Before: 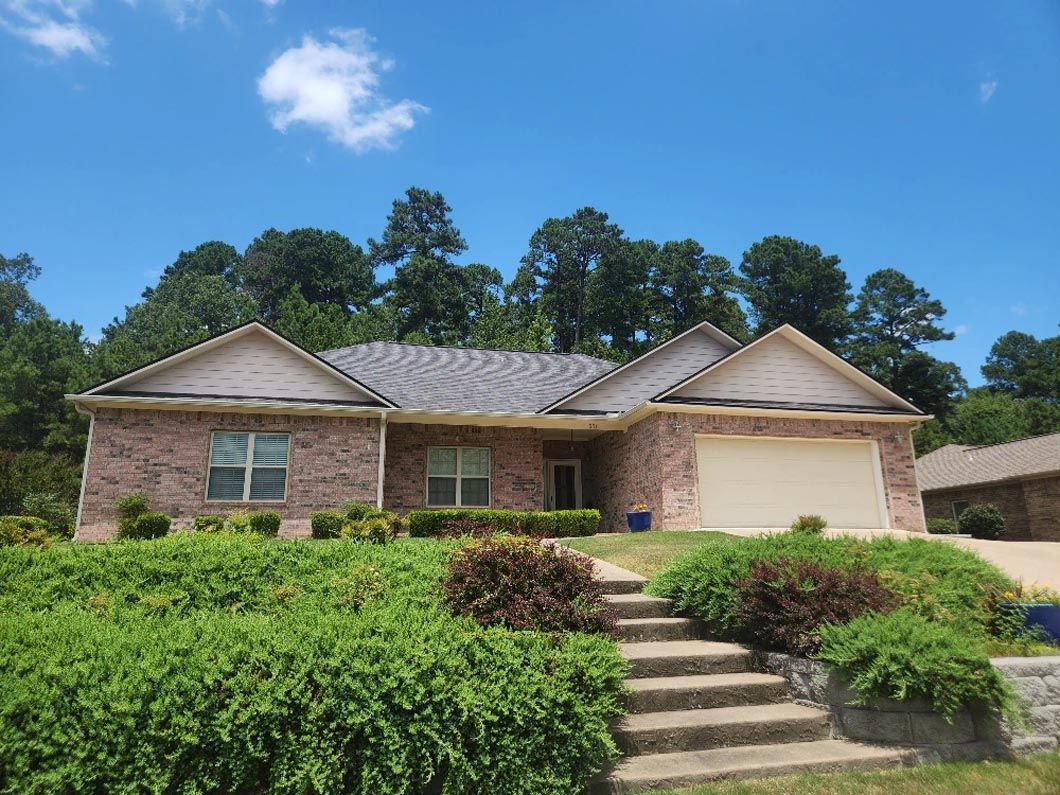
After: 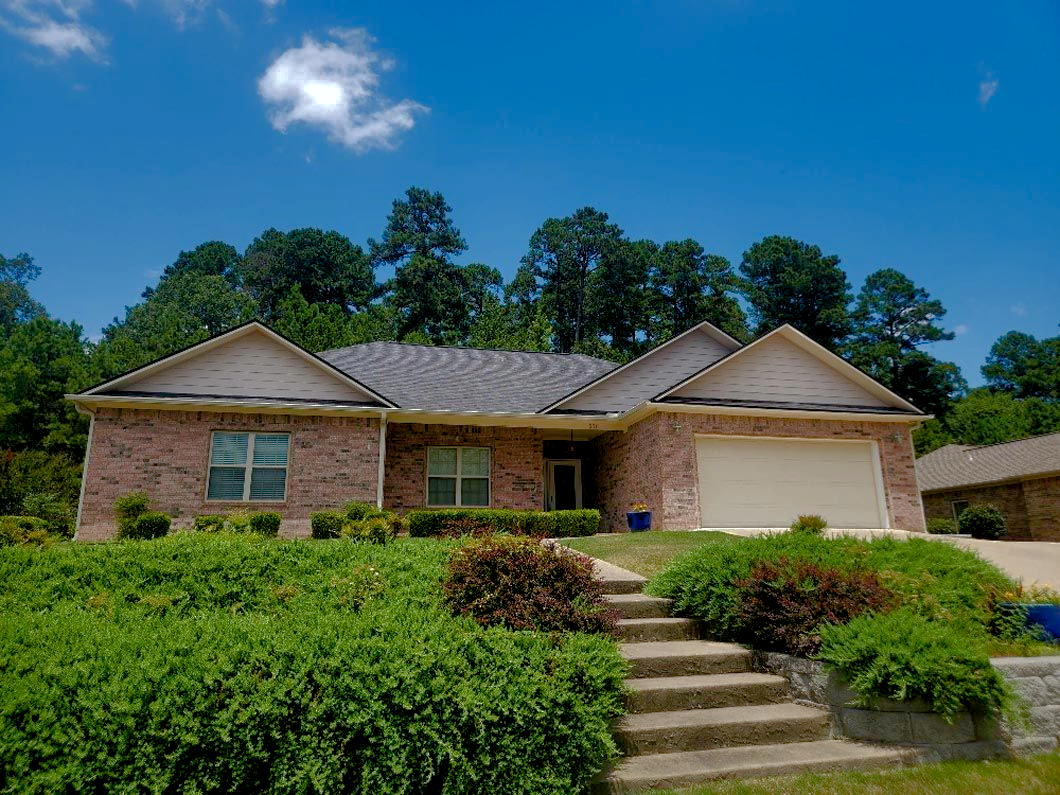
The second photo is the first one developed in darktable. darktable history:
base curve: curves: ch0 [(0, 0) (0.841, 0.609) (1, 1)]
shadows and highlights: on, module defaults
color balance rgb: shadows lift › luminance -9.41%, highlights gain › luminance 17.6%, global offset › luminance -1.45%, perceptual saturation grading › highlights -17.77%, perceptual saturation grading › mid-tones 33.1%, perceptual saturation grading › shadows 50.52%, global vibrance 24.22%
